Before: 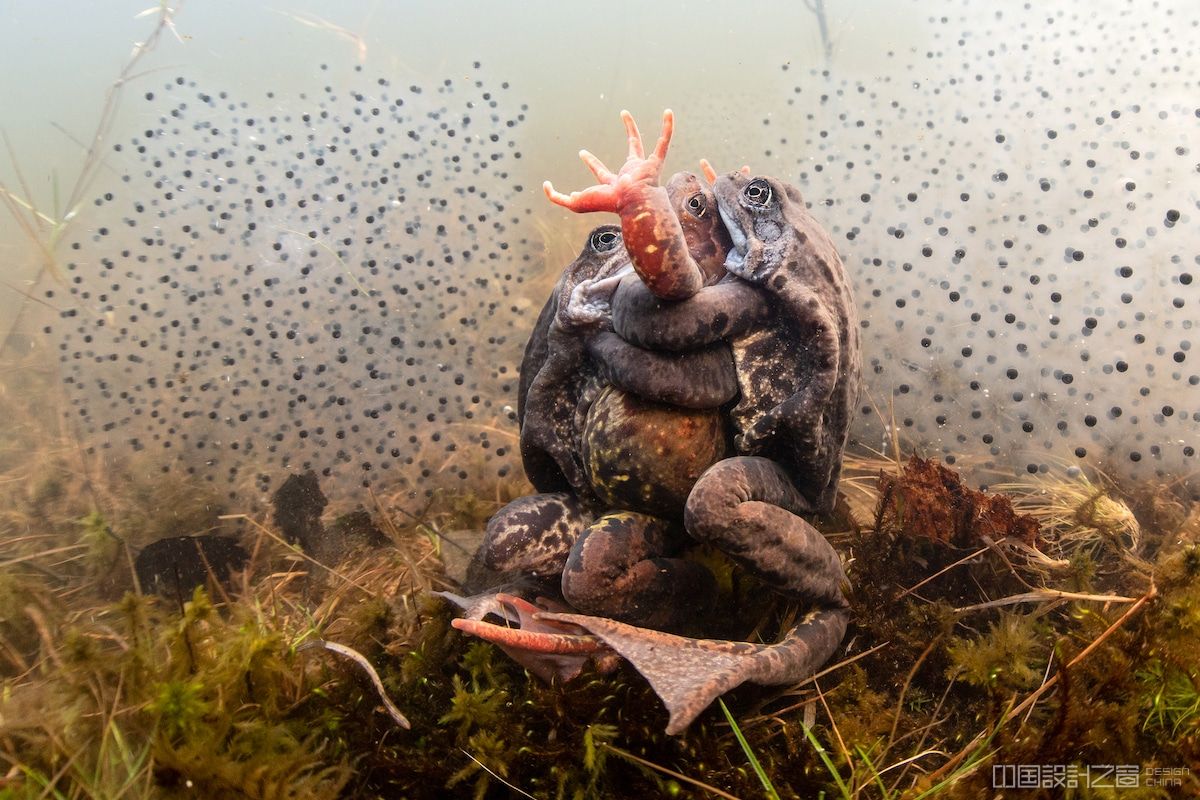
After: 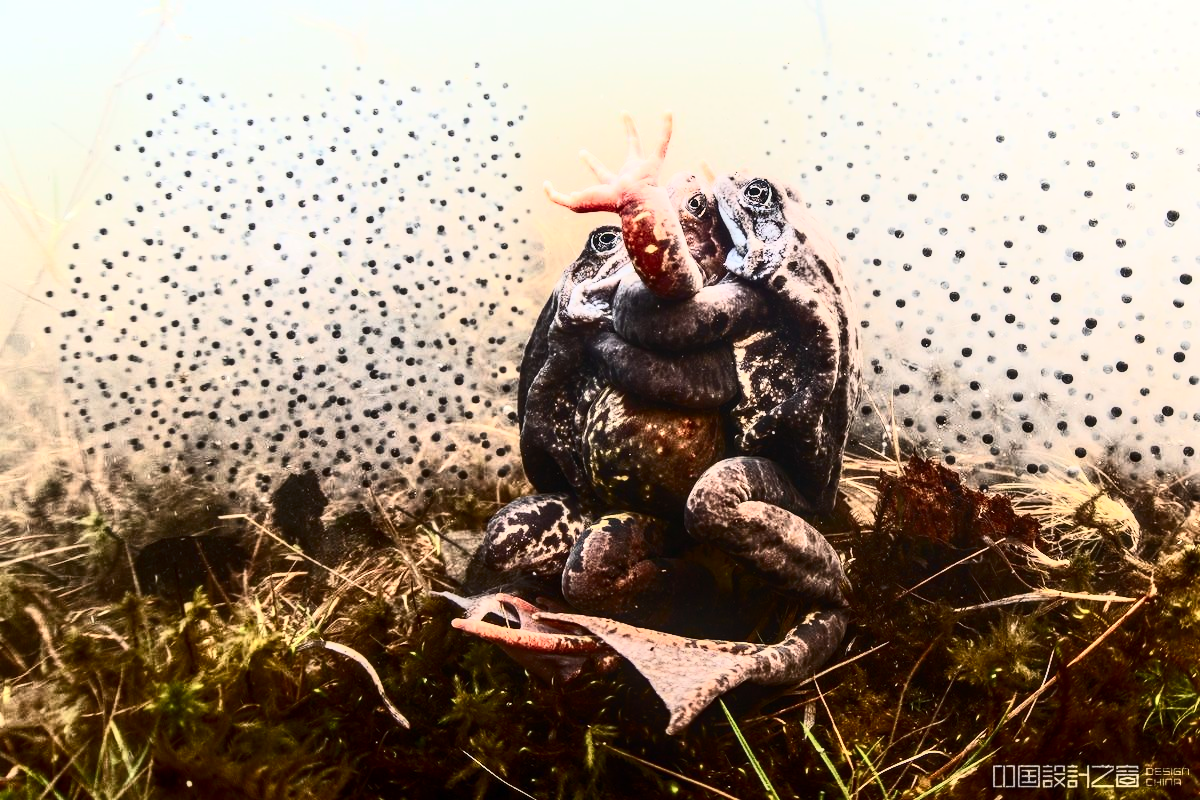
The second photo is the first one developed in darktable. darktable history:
local contrast: on, module defaults
contrast brightness saturation: contrast 0.926, brightness 0.203
